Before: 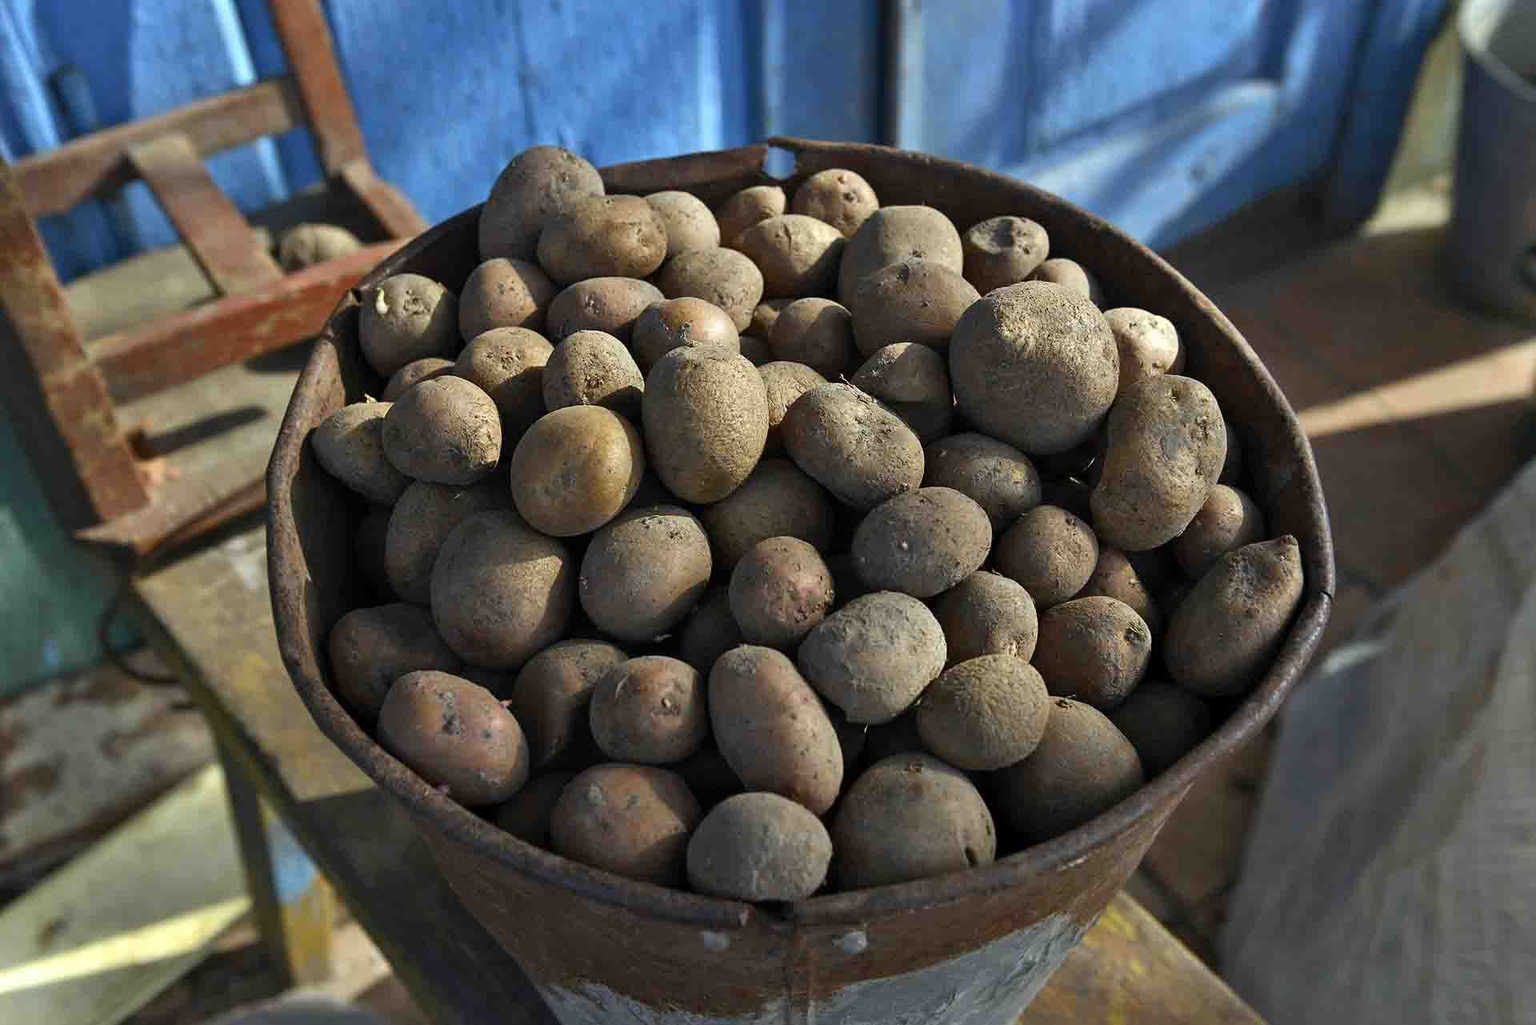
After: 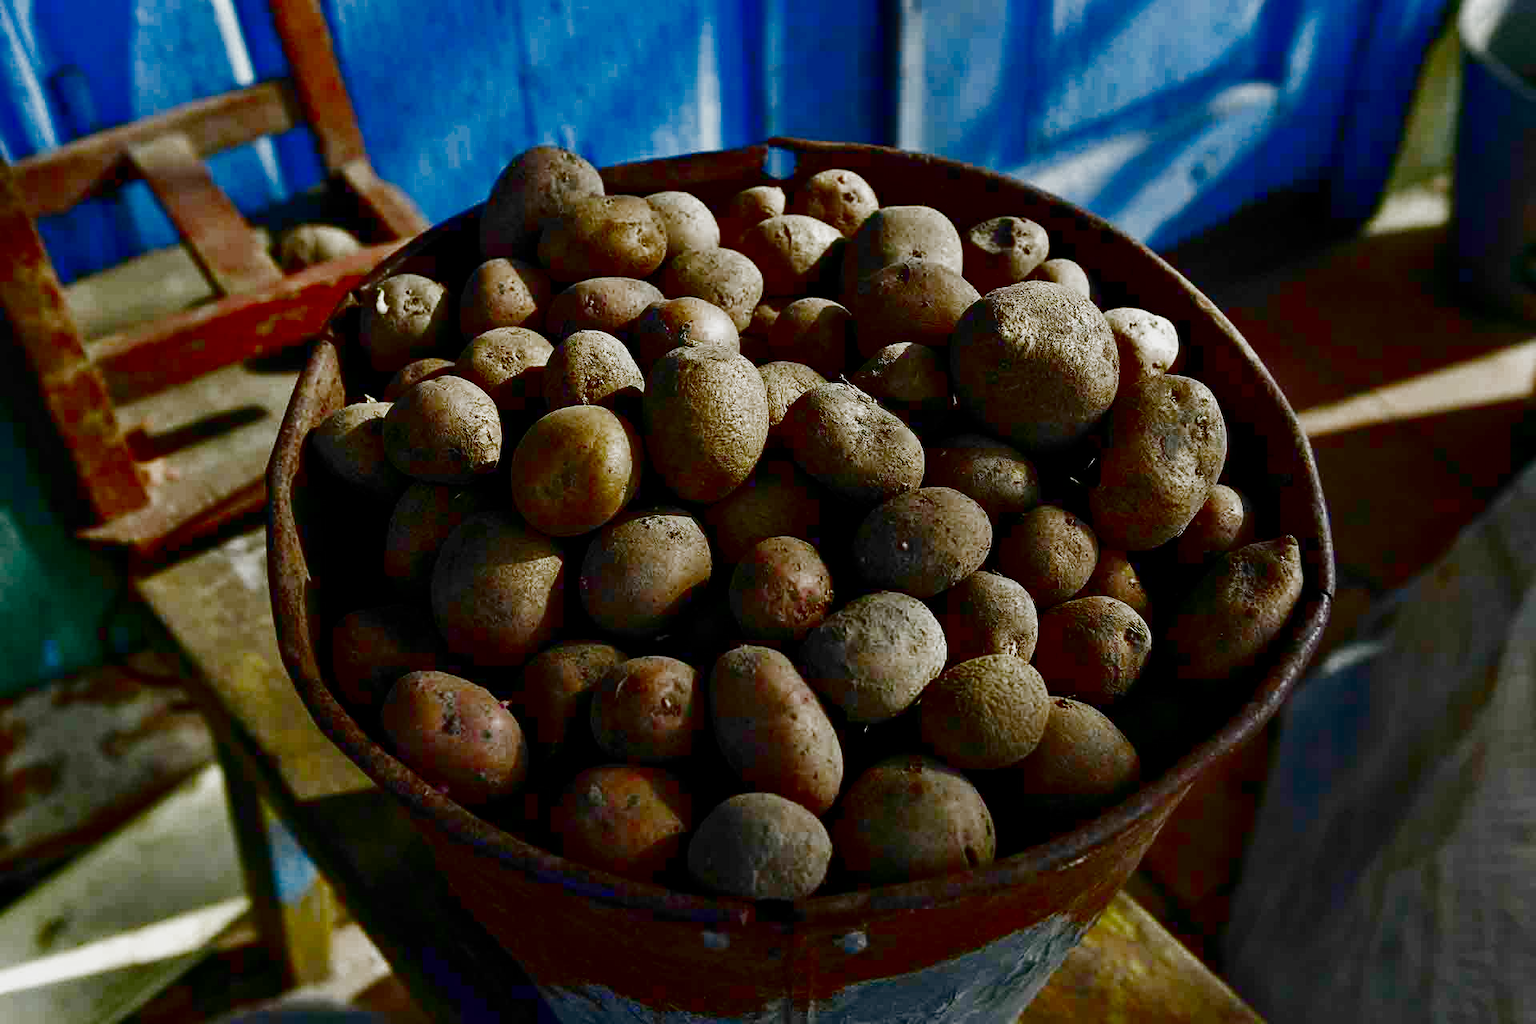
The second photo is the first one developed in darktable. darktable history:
filmic rgb: black relative exposure -7.65 EV, white relative exposure 4.56 EV, hardness 3.61, preserve chrominance no, color science v5 (2021)
exposure: black level correction 0.001, exposure 1.399 EV, compensate exposure bias true, compensate highlight preservation false
contrast brightness saturation: brightness -0.998, saturation 0.982
